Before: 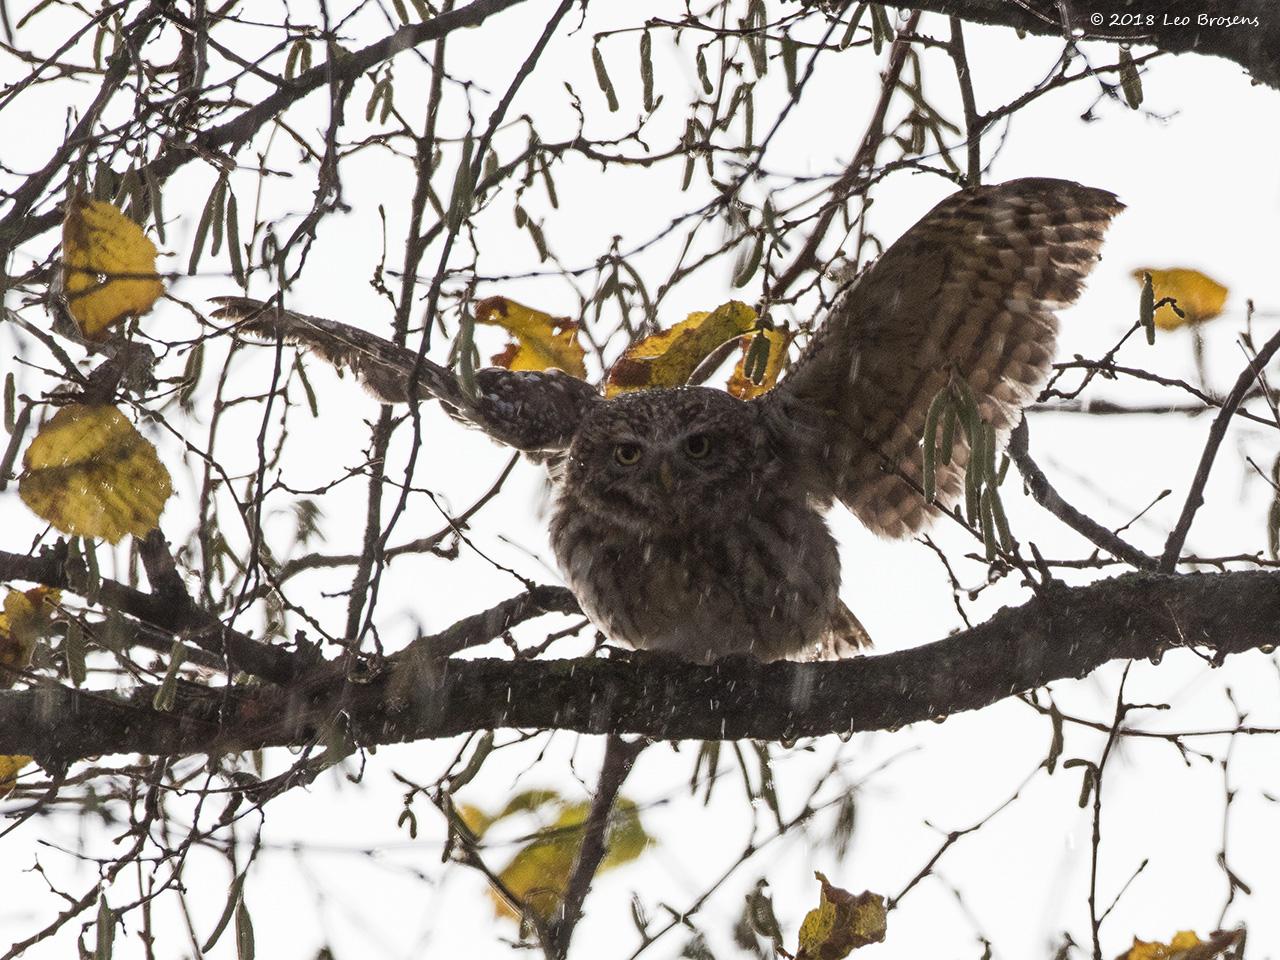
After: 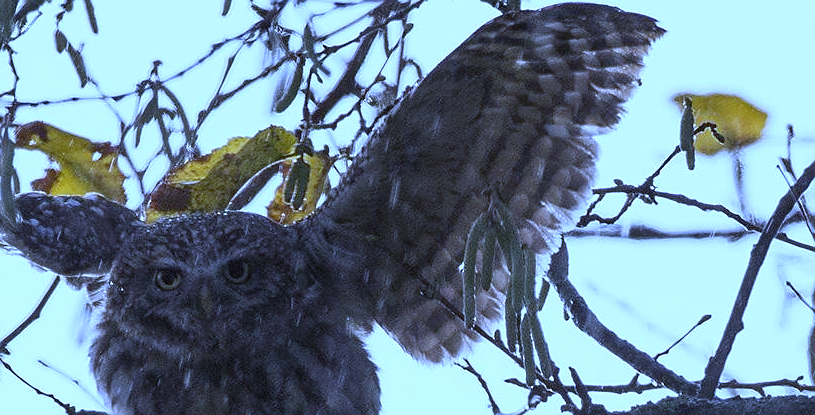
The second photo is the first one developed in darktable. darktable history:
sharpen: radius 0.969, amount 0.604
white balance: red 0.766, blue 1.537
crop: left 36.005%, top 18.293%, right 0.31%, bottom 38.444%
